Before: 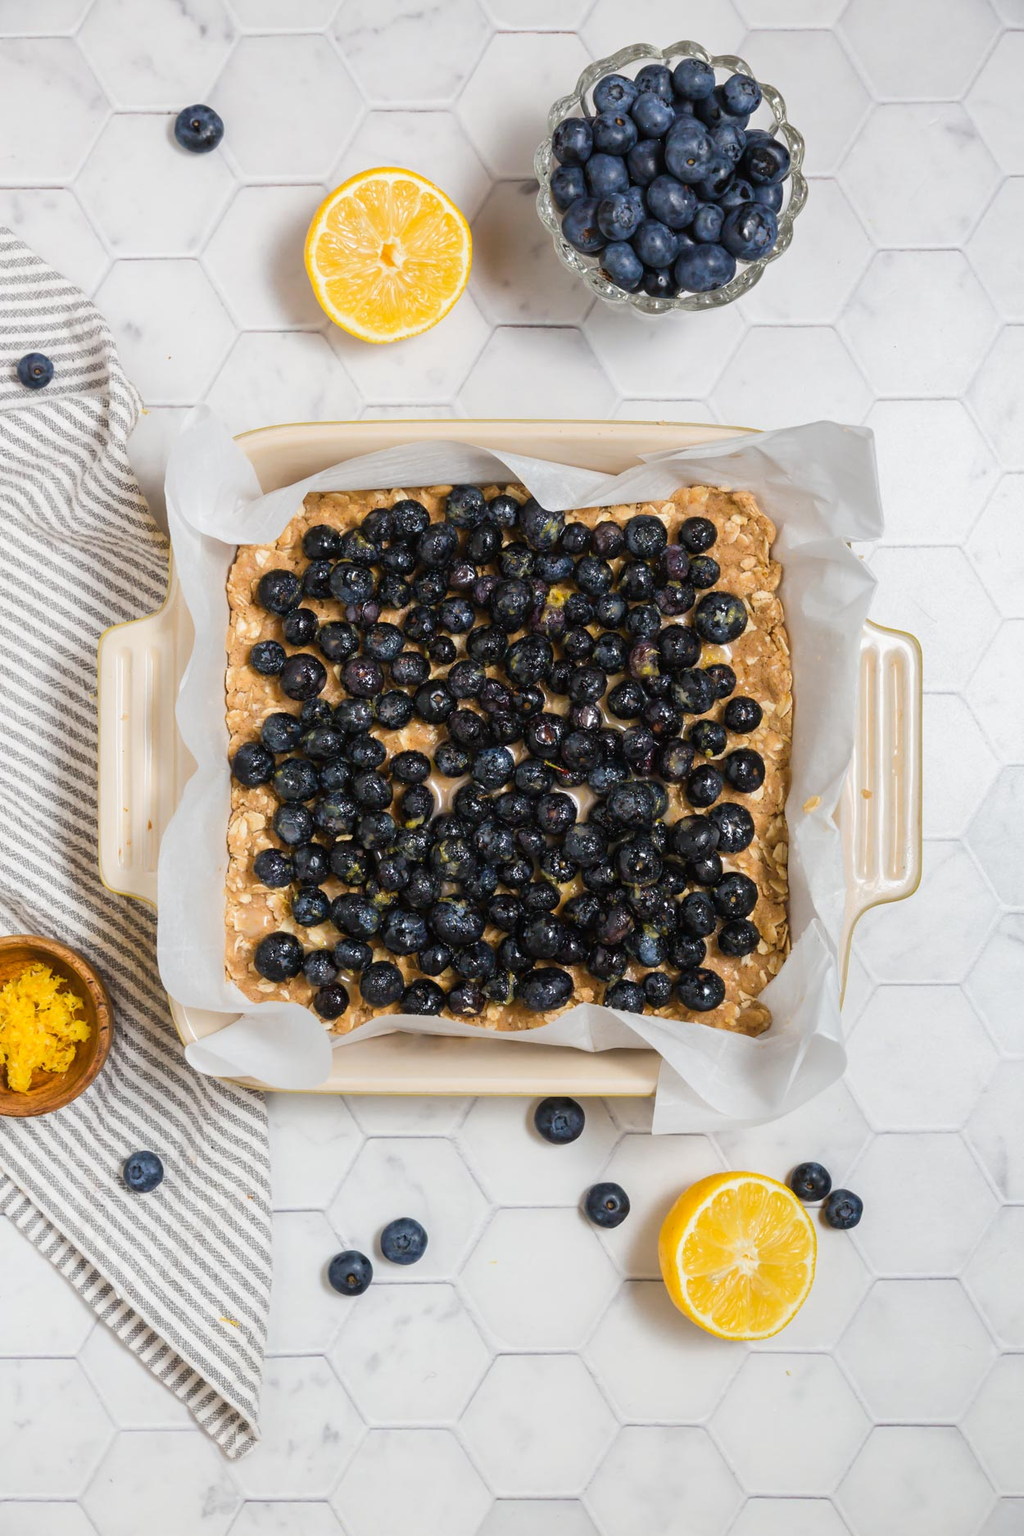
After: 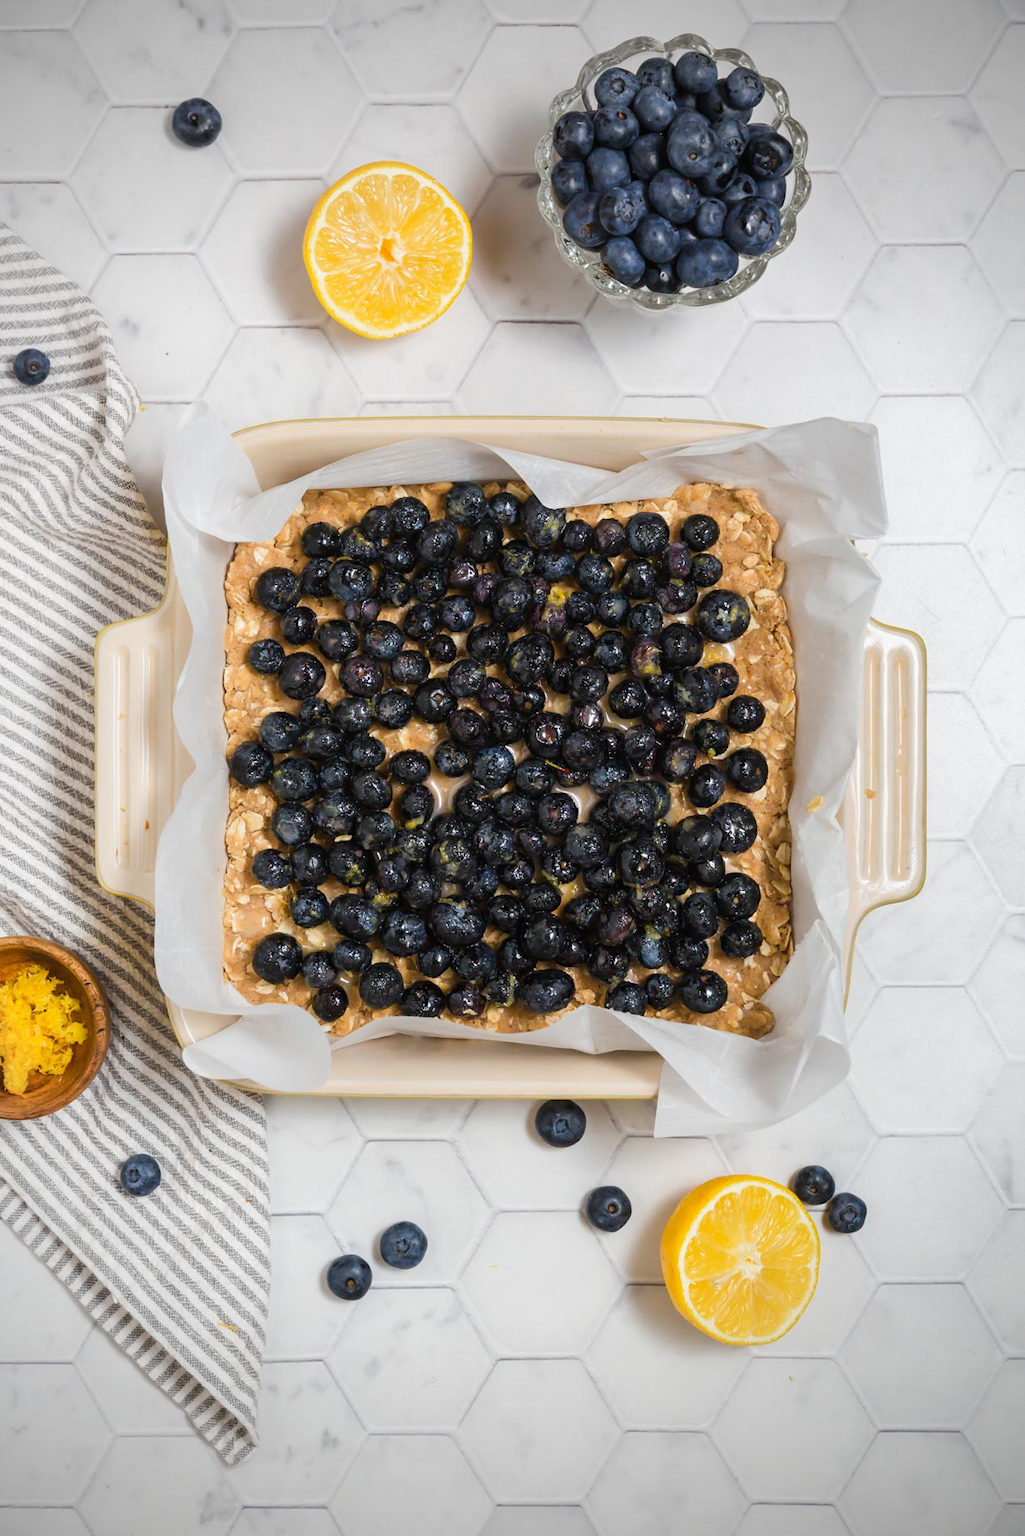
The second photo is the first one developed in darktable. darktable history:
crop: left 0.434%, top 0.485%, right 0.244%, bottom 0.386%
vignetting: fall-off start 71.74%
